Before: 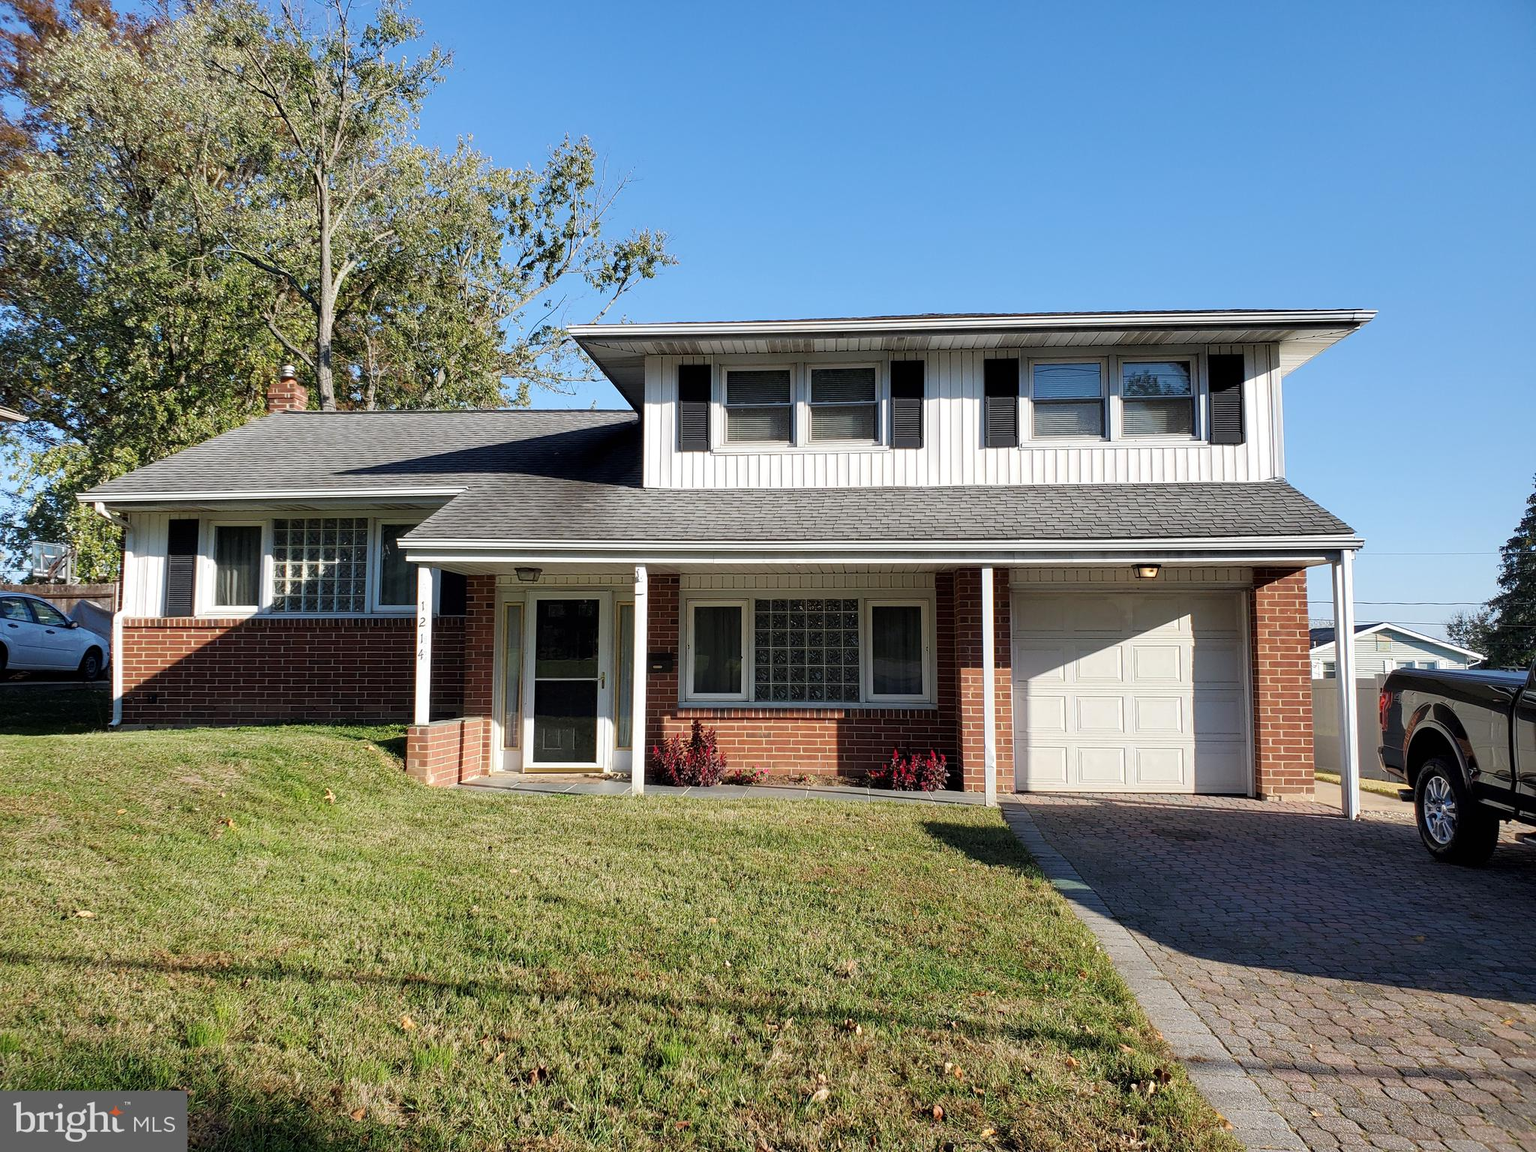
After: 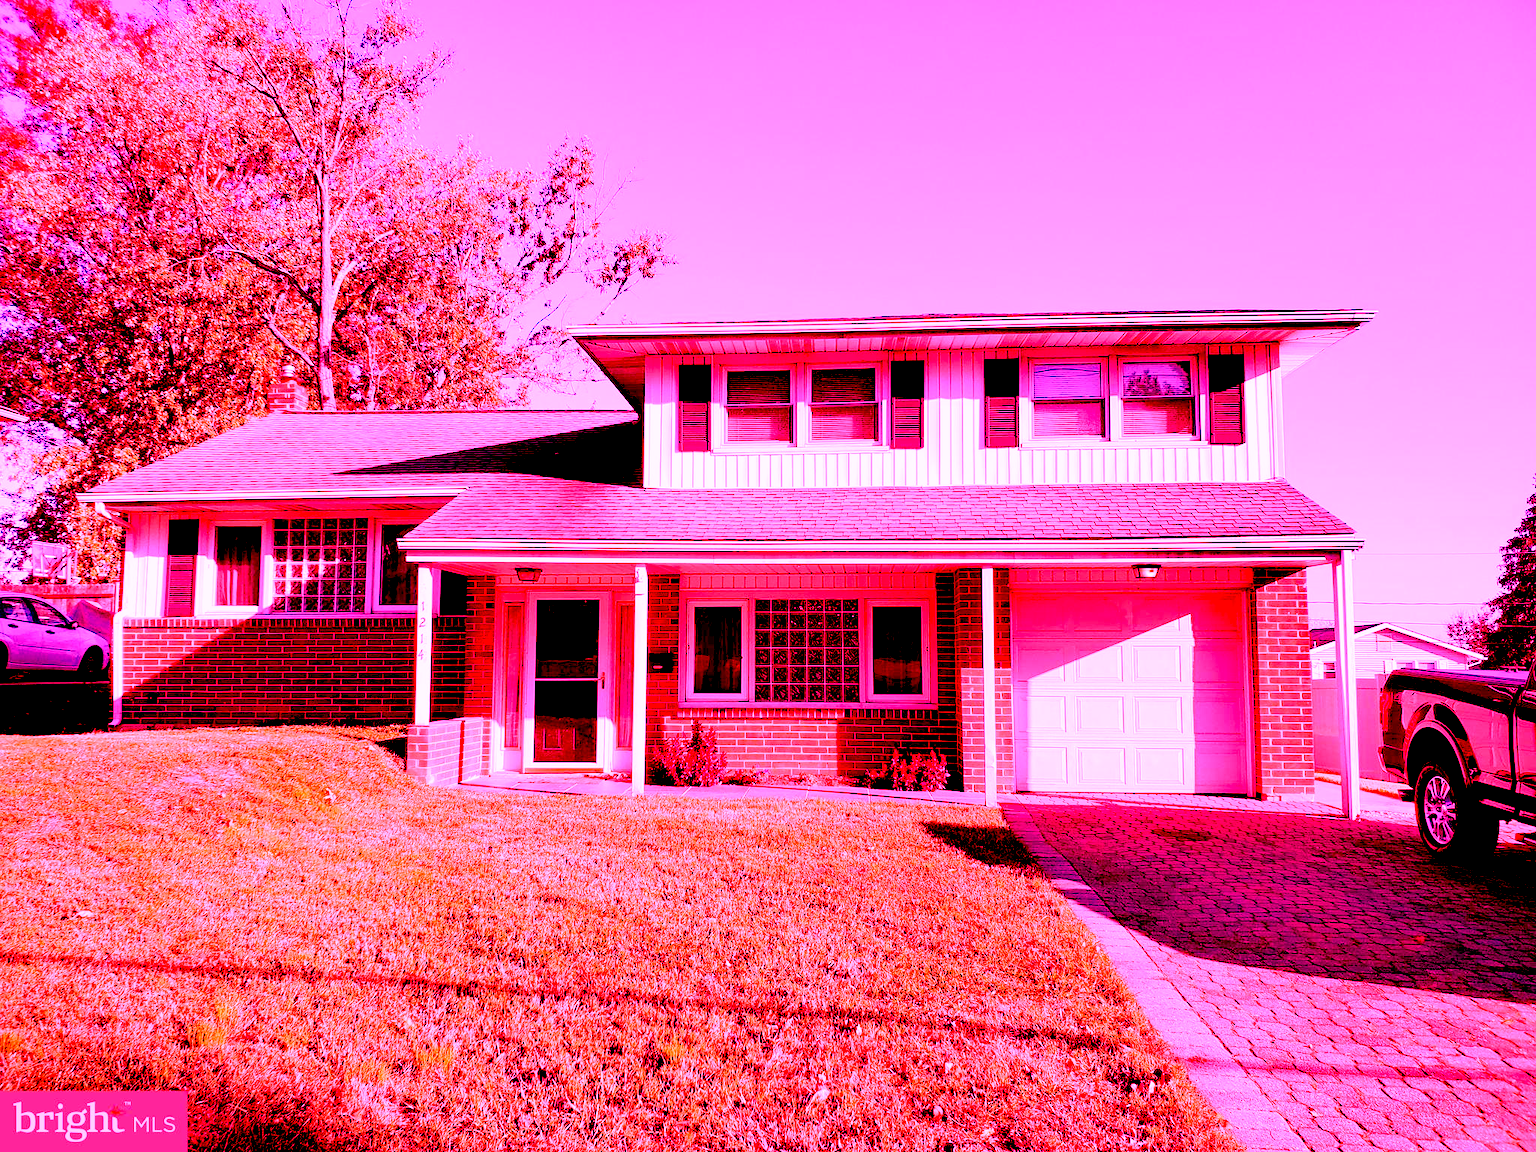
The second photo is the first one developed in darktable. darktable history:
white balance: red 4.26, blue 1.802
exposure: black level correction 0.1, exposure -0.092 EV, compensate highlight preservation false
